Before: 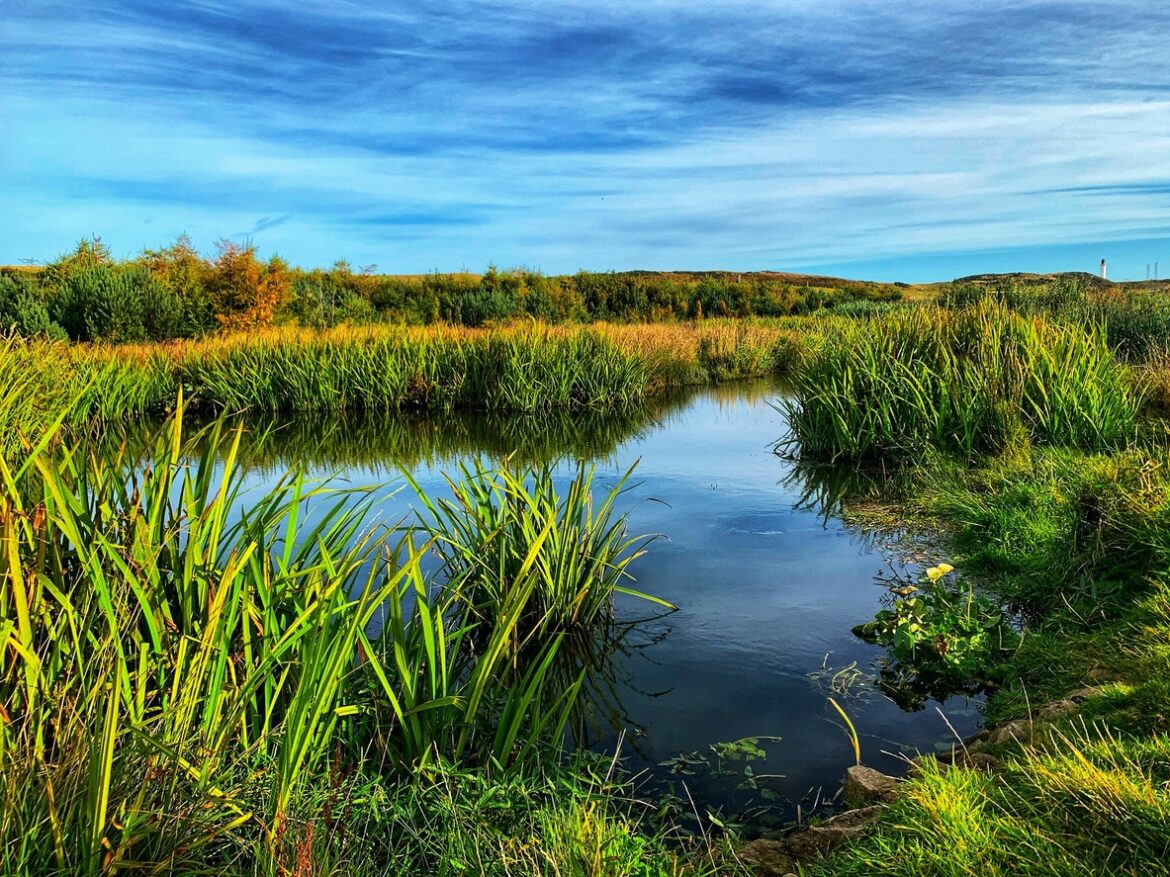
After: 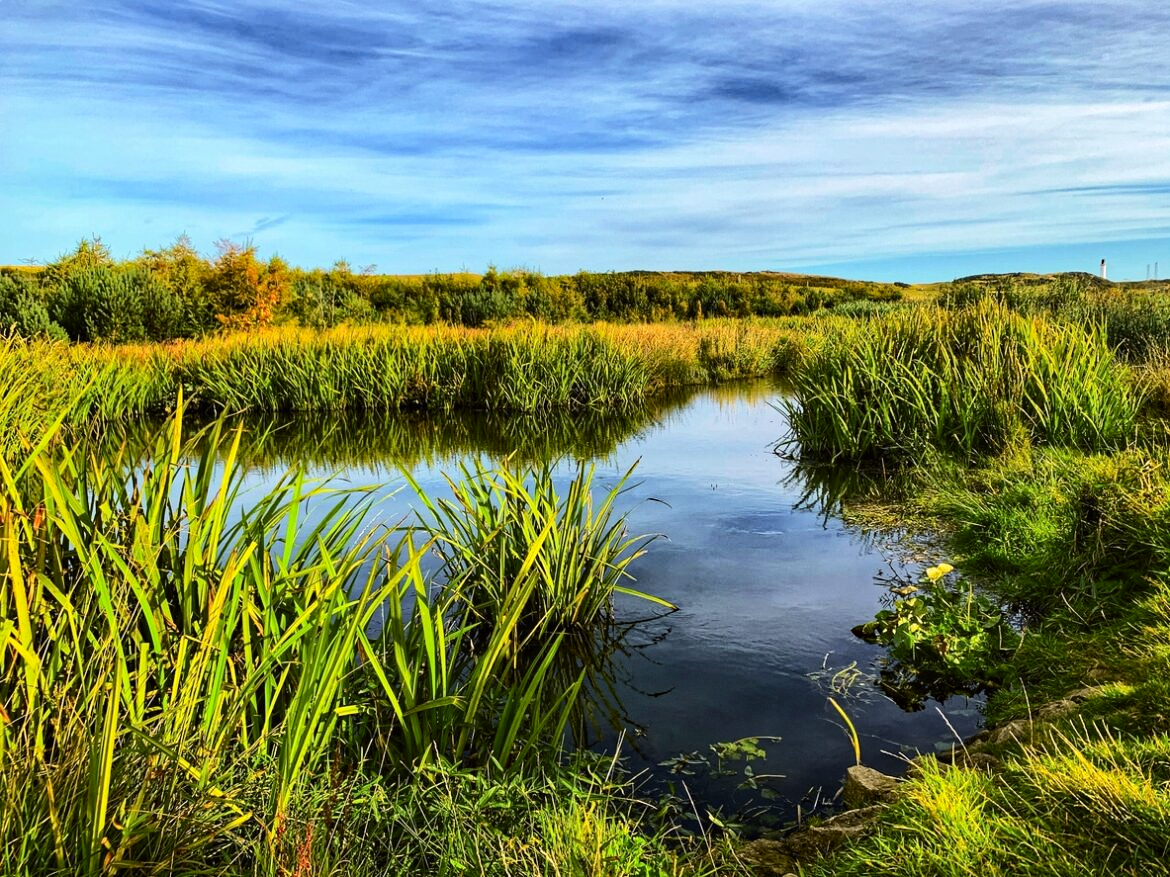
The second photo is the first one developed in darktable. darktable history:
haze removal: compatibility mode true, adaptive false
tone curve: curves: ch0 [(0, 0) (0.239, 0.248) (0.508, 0.606) (0.828, 0.878) (1, 1)]; ch1 [(0, 0) (0.401, 0.42) (0.45, 0.464) (0.492, 0.498) (0.511, 0.507) (0.561, 0.549) (0.688, 0.726) (1, 1)]; ch2 [(0, 0) (0.411, 0.433) (0.5, 0.504) (0.545, 0.574) (1, 1)], color space Lab, independent channels, preserve colors none
